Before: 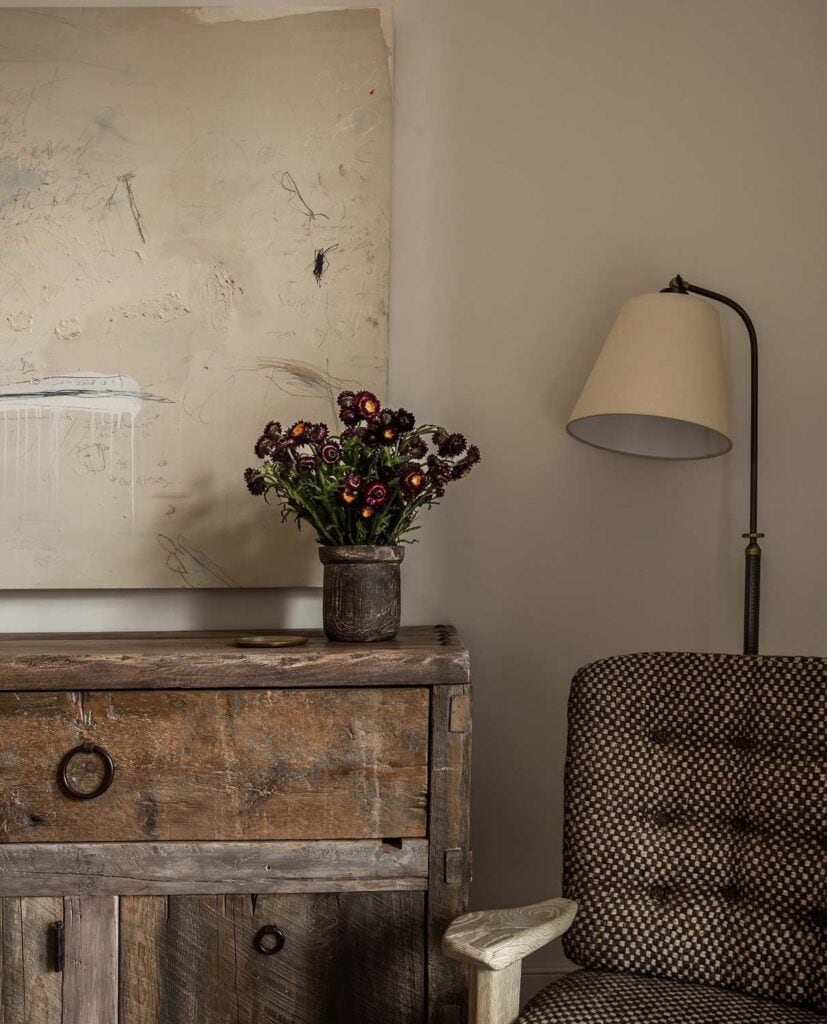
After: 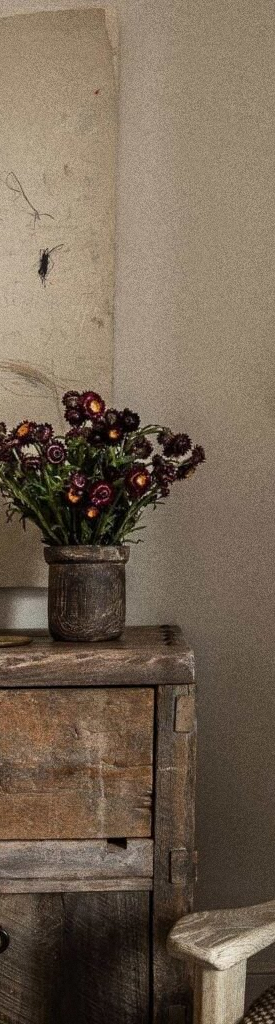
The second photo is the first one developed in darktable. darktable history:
crop: left 33.36%, right 33.36%
grain: coarseness 0.09 ISO, strength 40%
